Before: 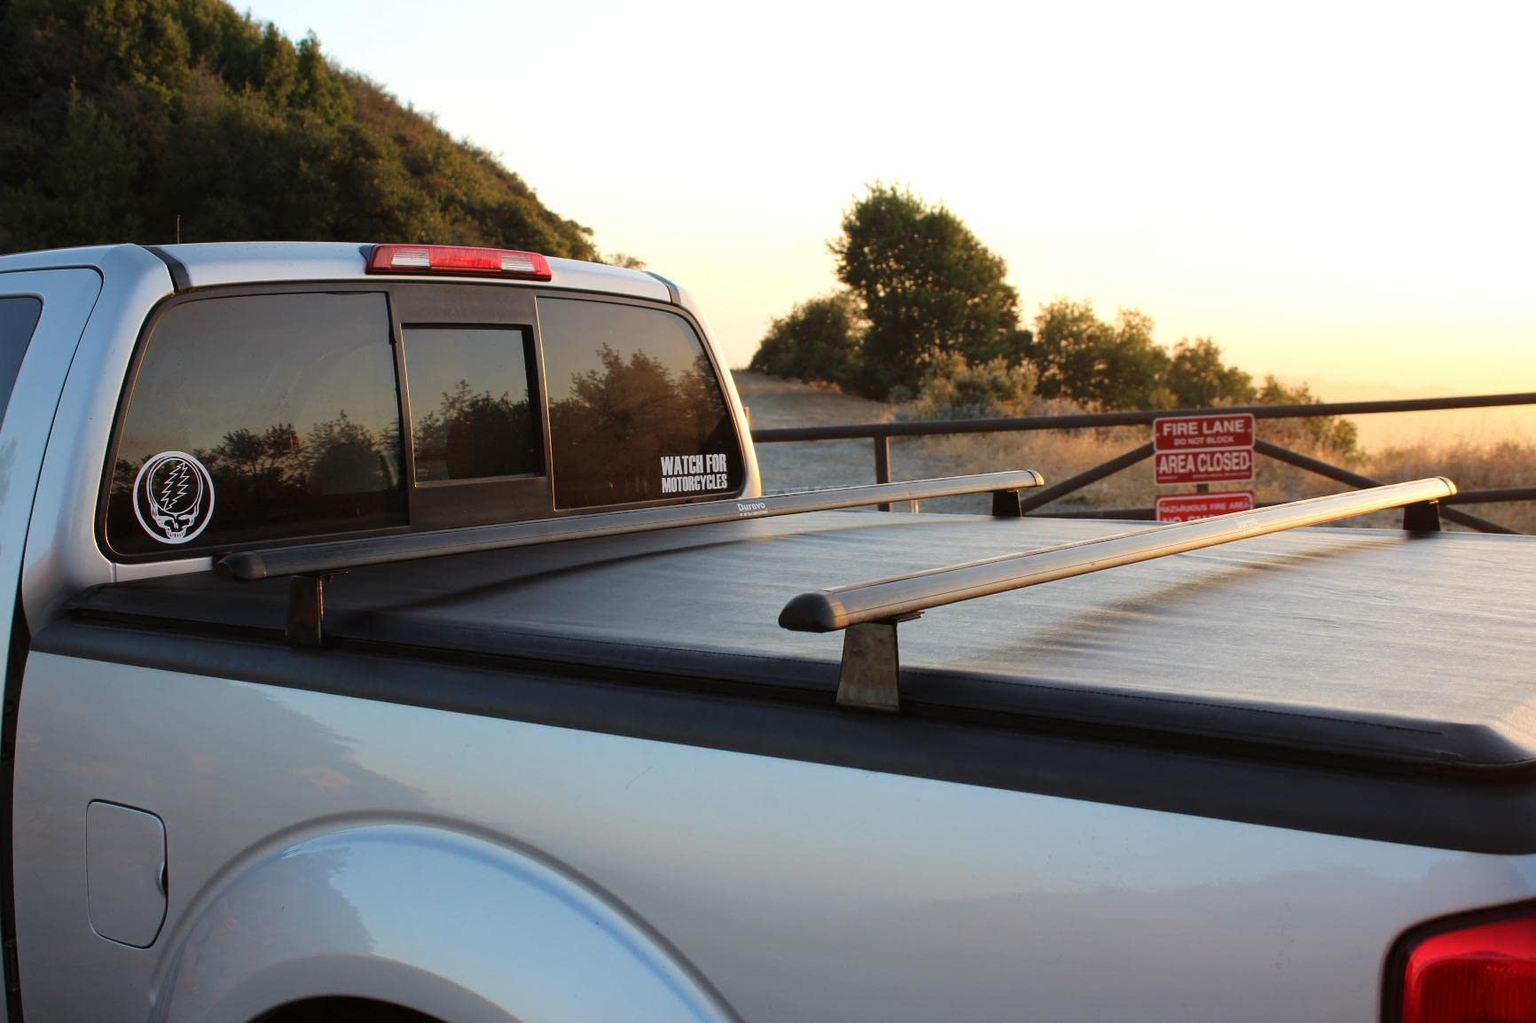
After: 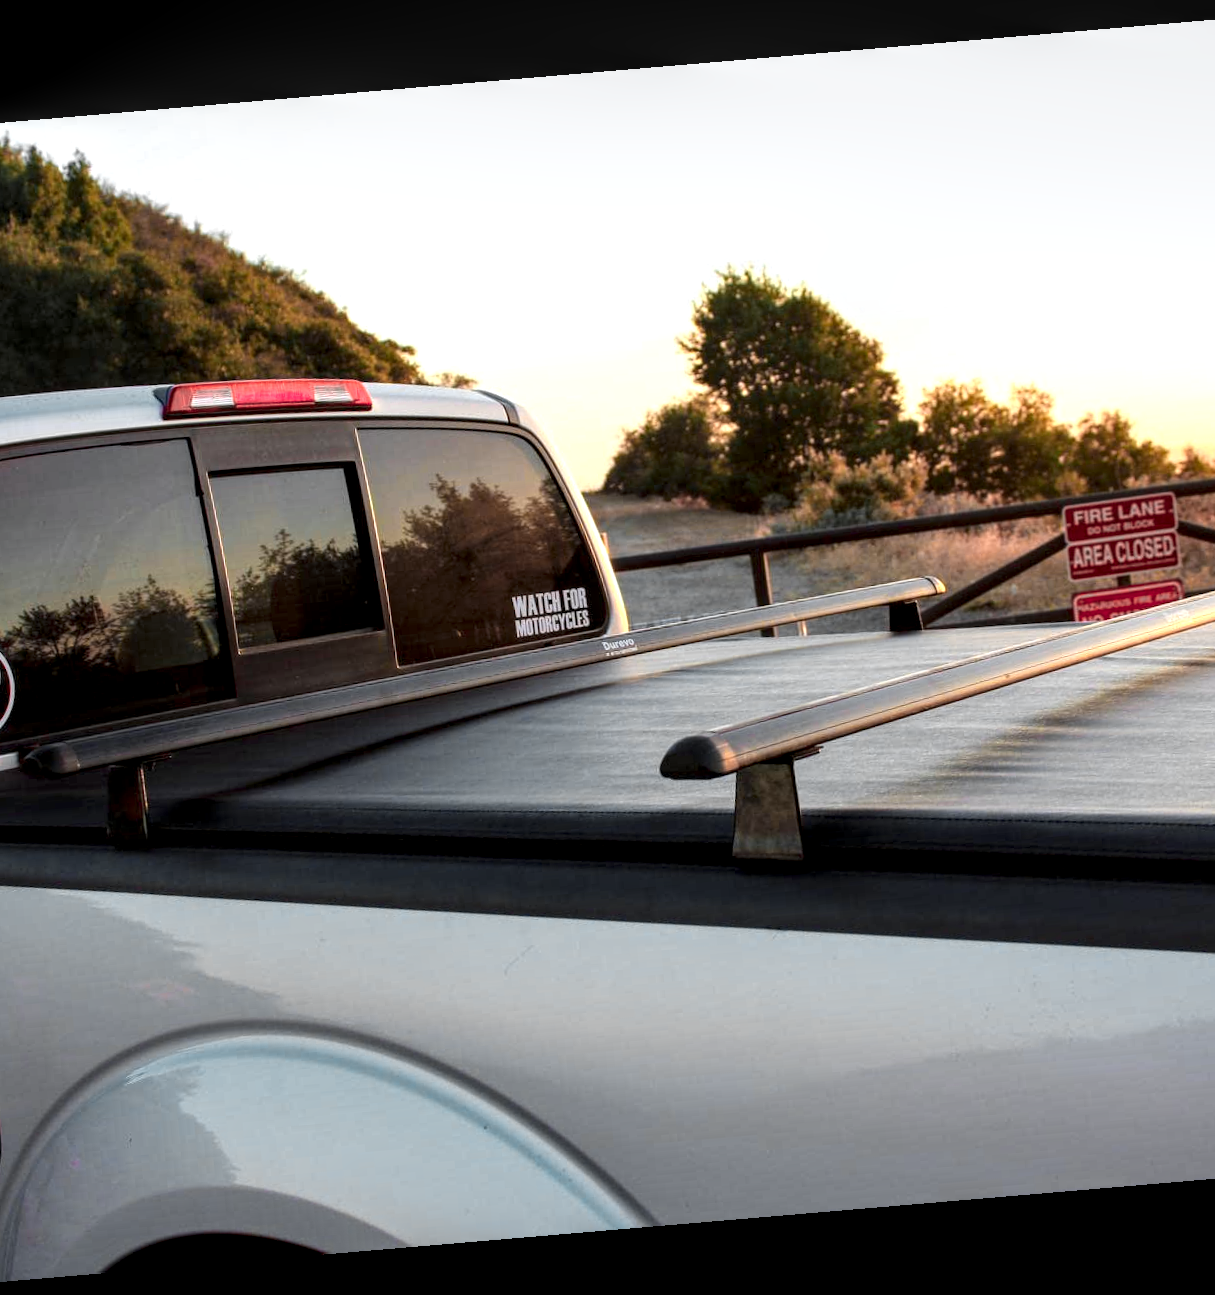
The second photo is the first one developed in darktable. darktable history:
rotate and perspective: rotation -4.86°, automatic cropping off
color zones: curves: ch0 [(0.257, 0.558) (0.75, 0.565)]; ch1 [(0.004, 0.857) (0.14, 0.416) (0.257, 0.695) (0.442, 0.032) (0.736, 0.266) (0.891, 0.741)]; ch2 [(0, 0.623) (0.112, 0.436) (0.271, 0.474) (0.516, 0.64) (0.743, 0.286)]
local contrast: highlights 60%, shadows 60%, detail 160%
white balance: red 0.988, blue 1.017
crop and rotate: left 15.055%, right 18.278%
